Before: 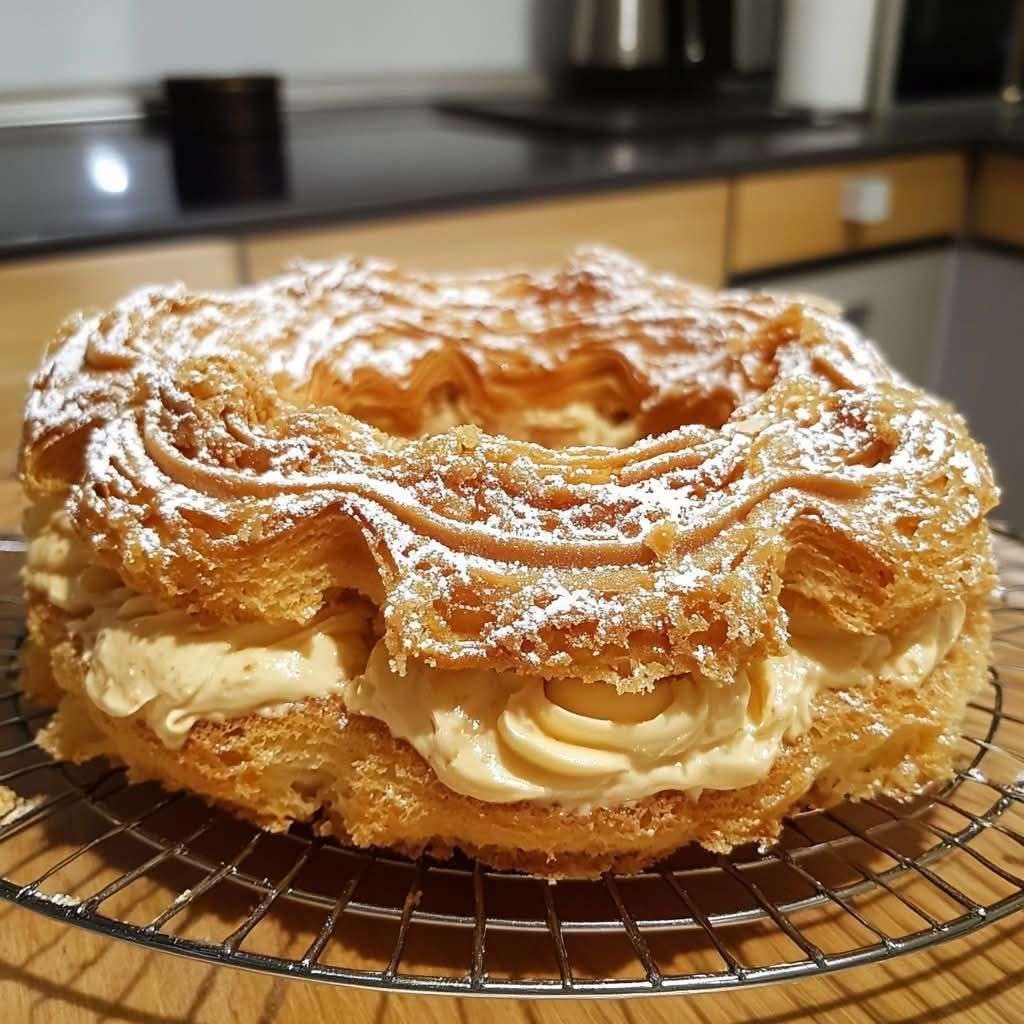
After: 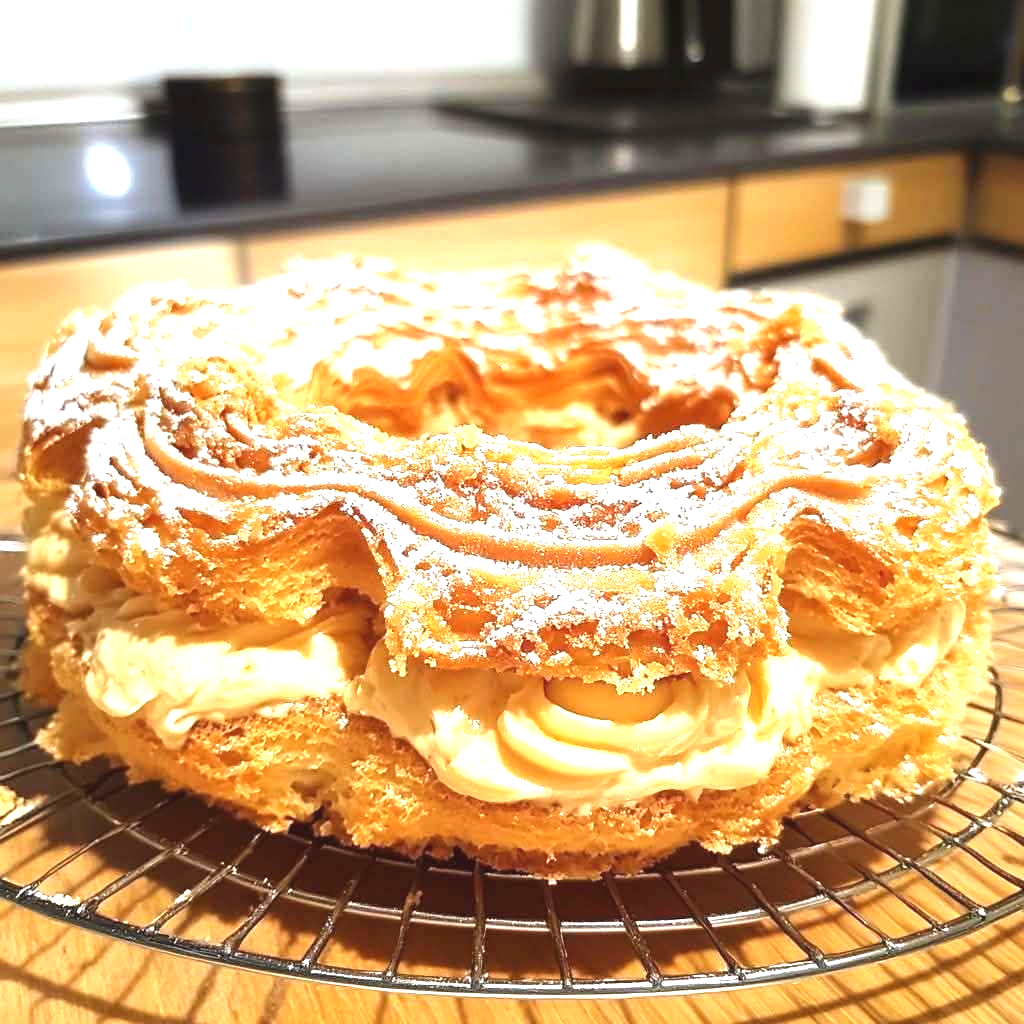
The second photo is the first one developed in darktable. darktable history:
exposure: black level correction -0.002, exposure 1.325 EV, compensate highlight preservation false
